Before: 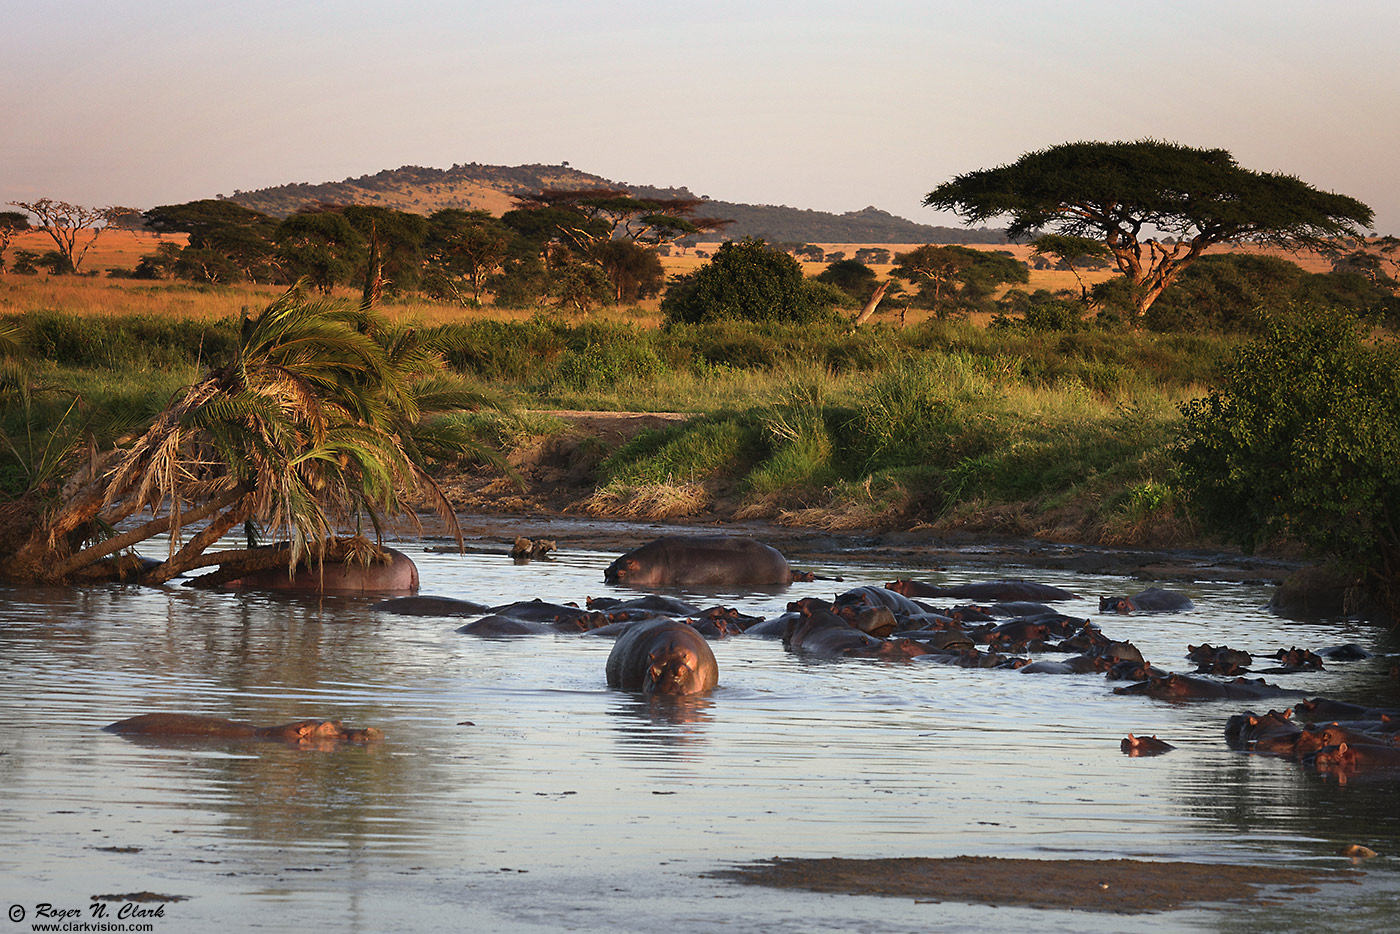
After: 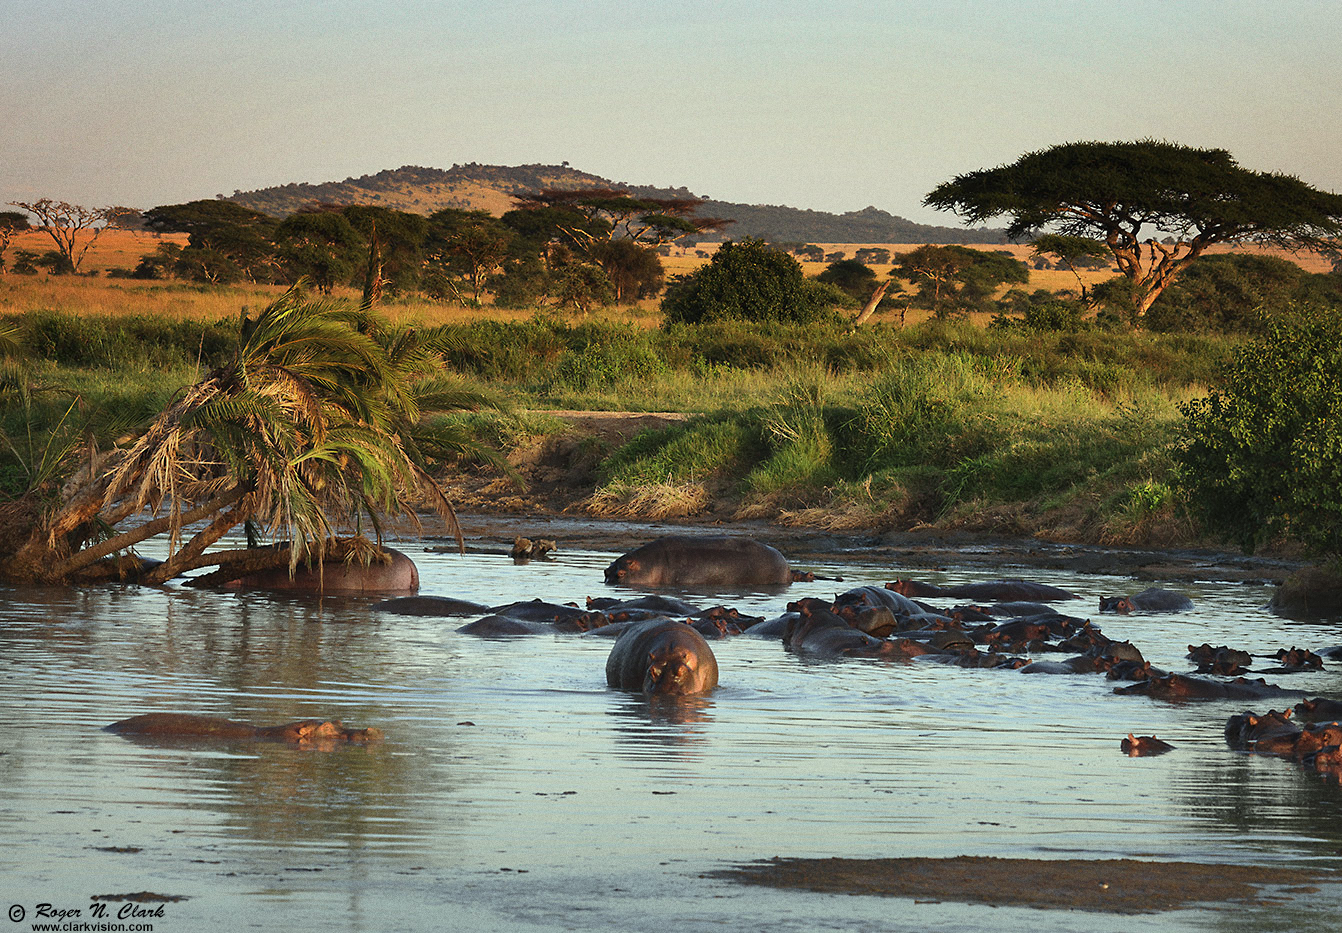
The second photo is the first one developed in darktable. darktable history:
color correction: highlights a* -8, highlights b* 3.1
grain: coarseness 0.09 ISO
crop: right 4.126%, bottom 0.031%
shadows and highlights: low approximation 0.01, soften with gaussian
